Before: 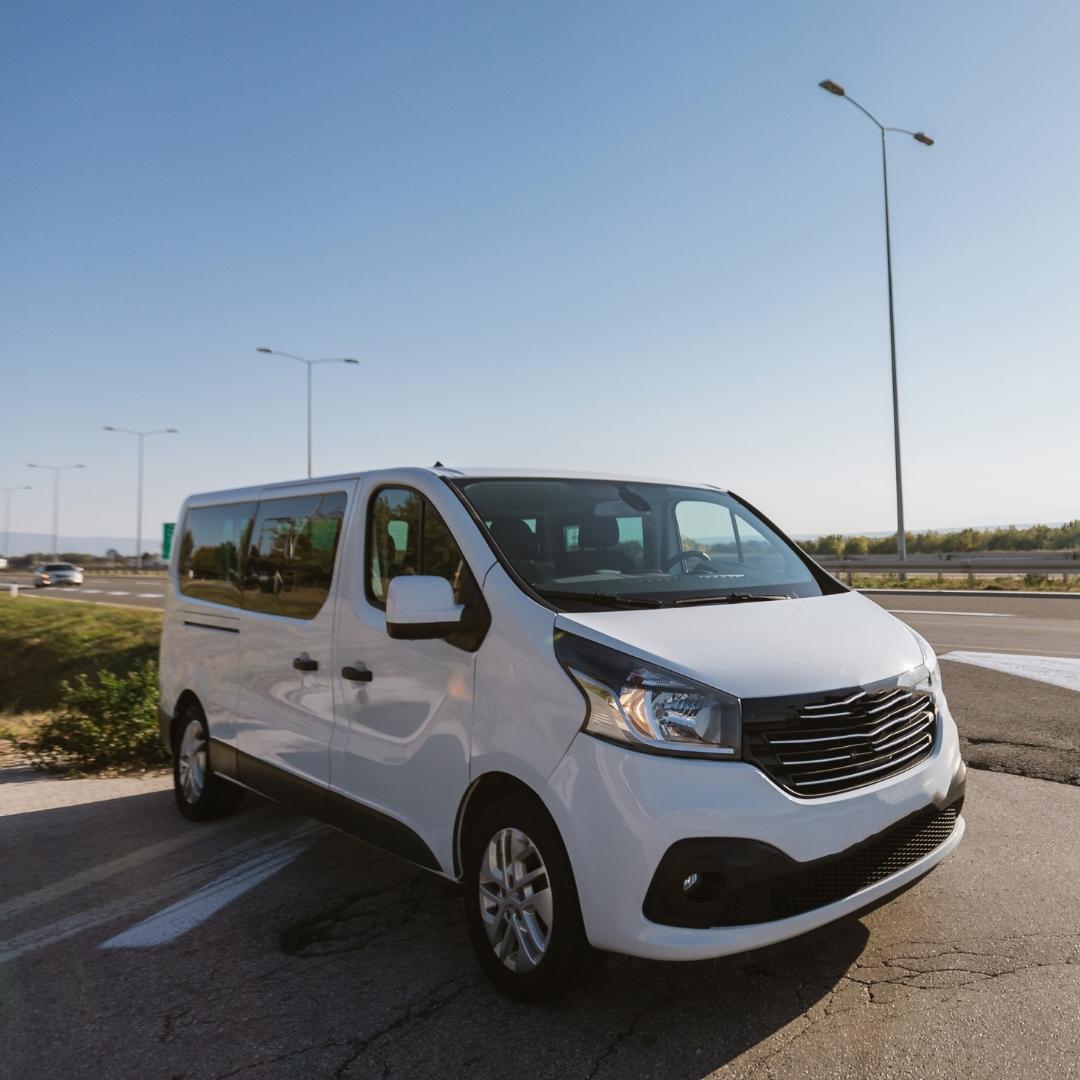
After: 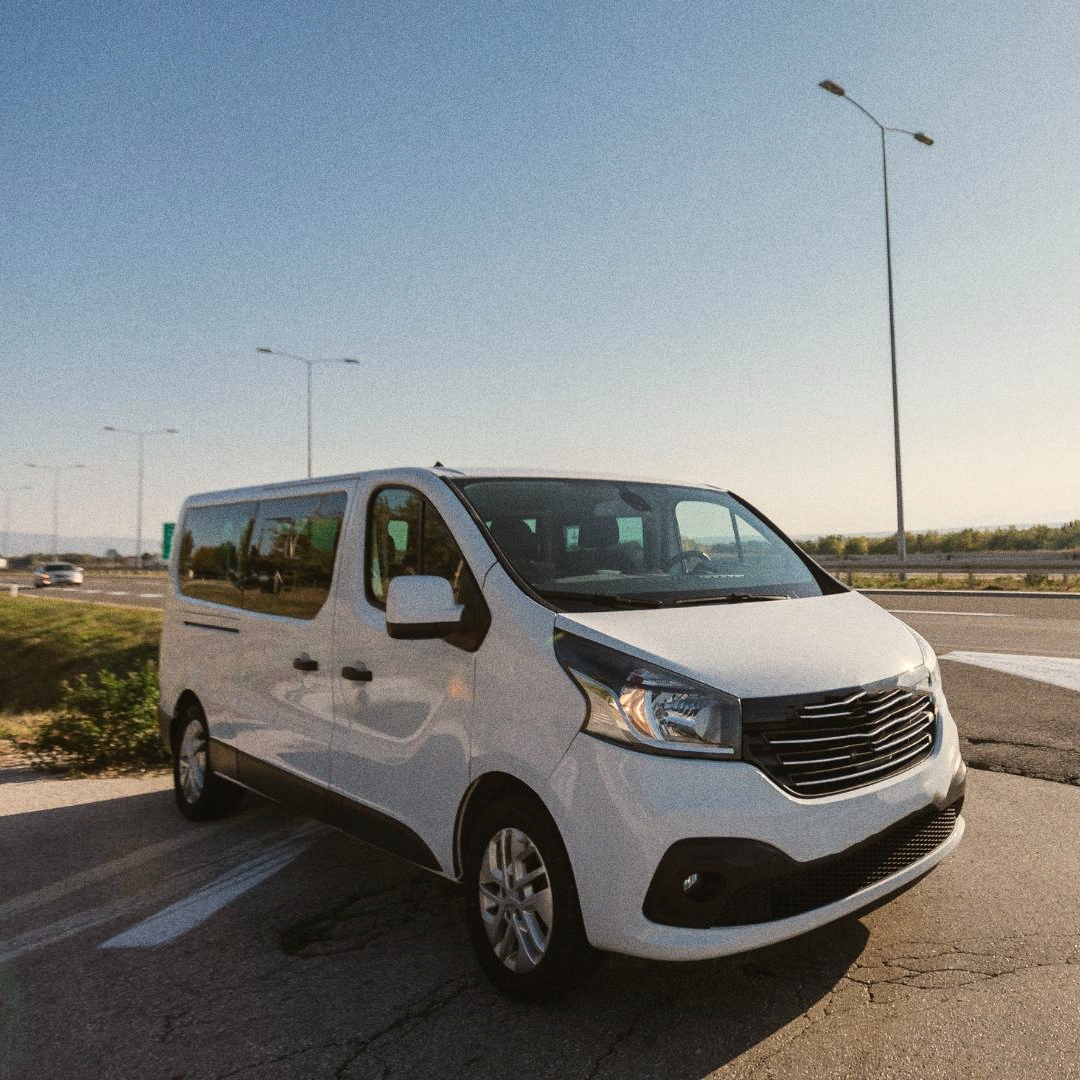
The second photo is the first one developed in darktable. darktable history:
grain: coarseness 0.09 ISO, strength 40%
white balance: red 1.045, blue 0.932
